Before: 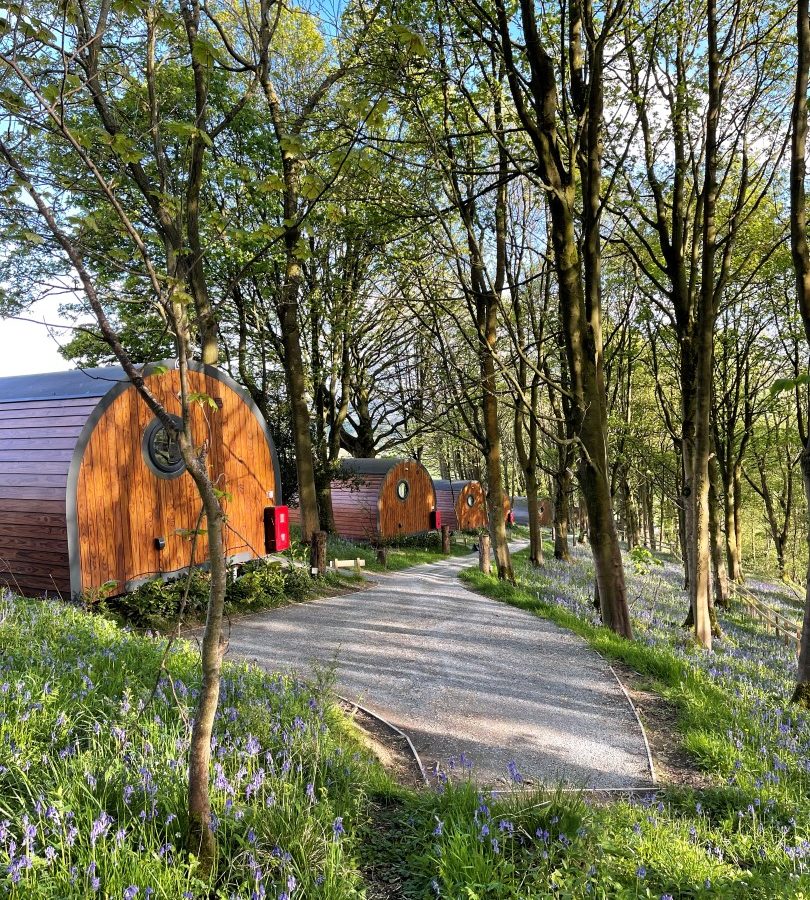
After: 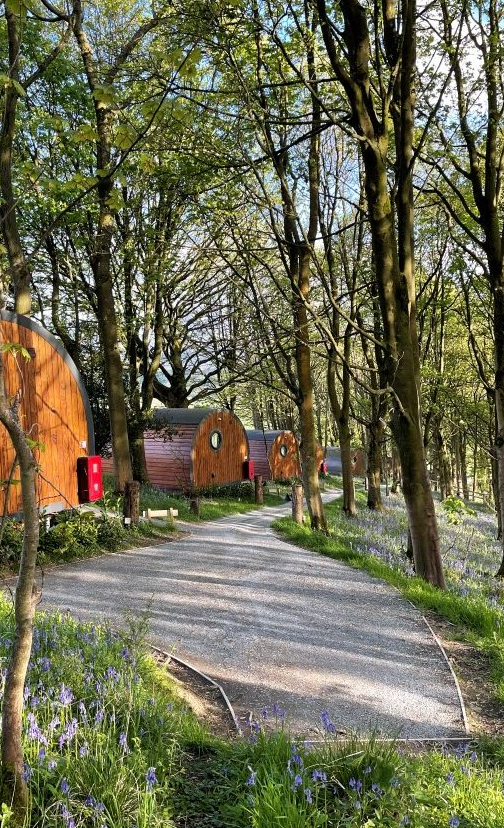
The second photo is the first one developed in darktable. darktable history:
crop and rotate: left 23.119%, top 5.643%, right 14.539%, bottom 2.281%
